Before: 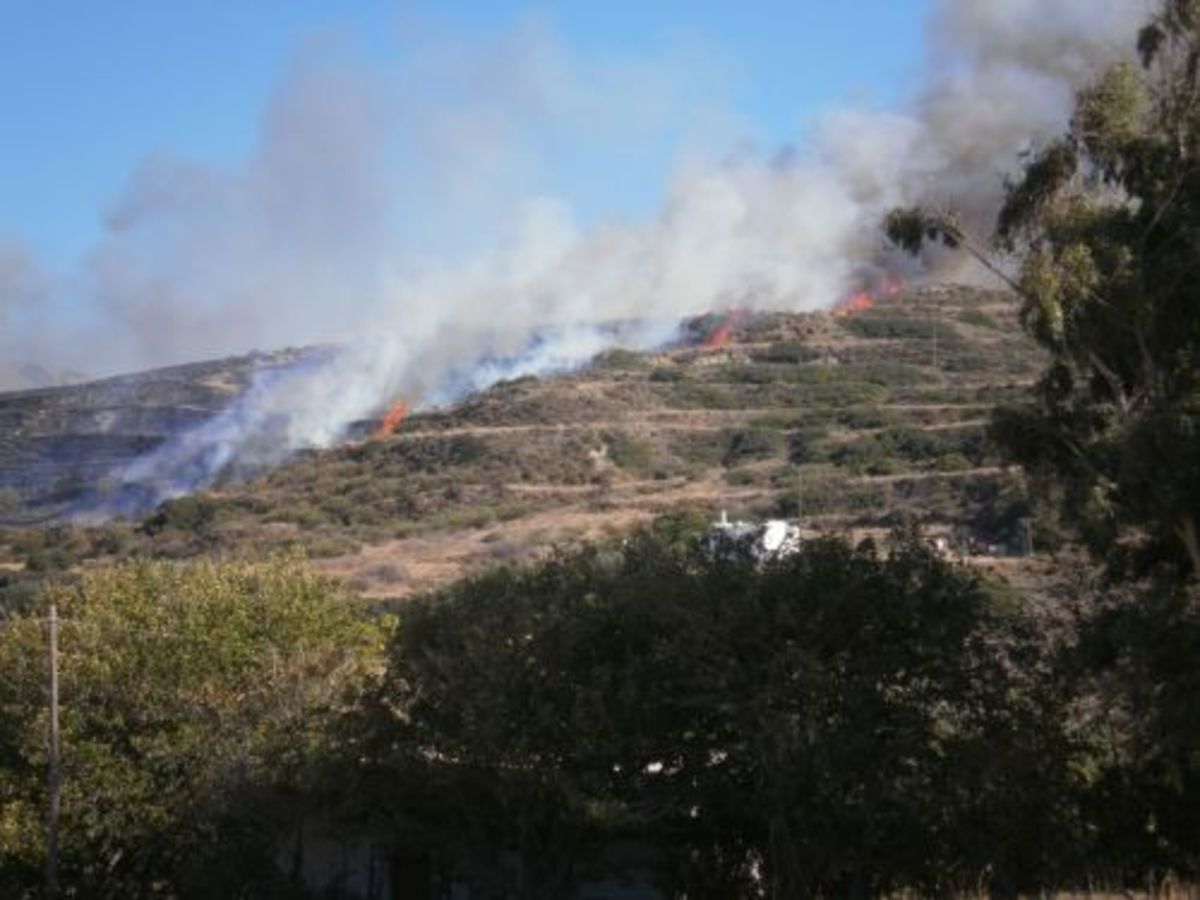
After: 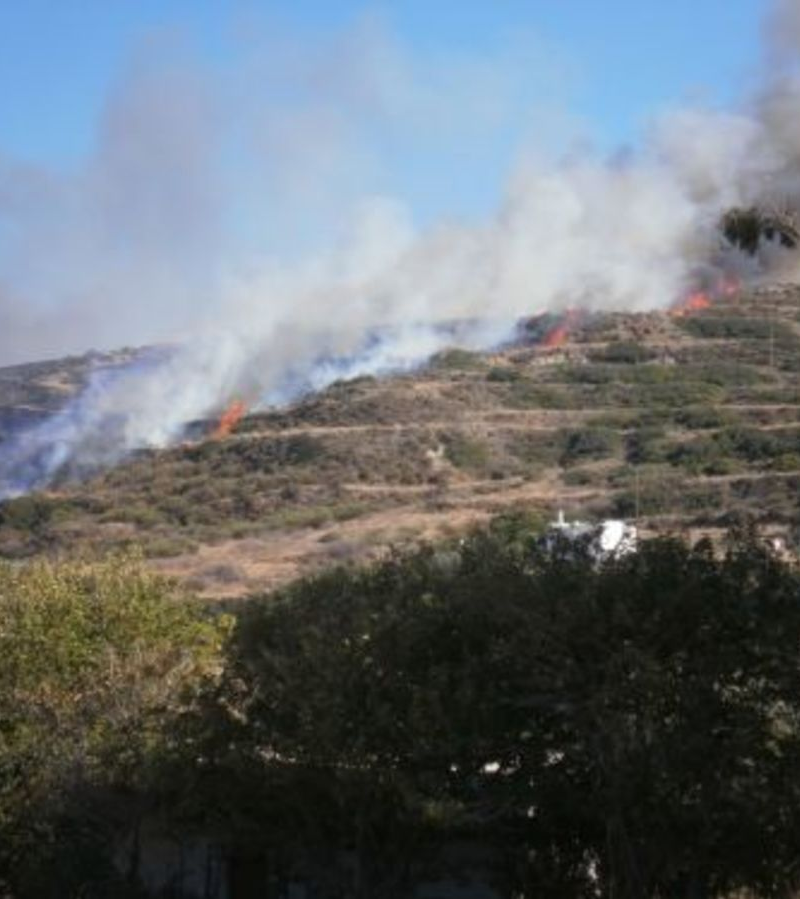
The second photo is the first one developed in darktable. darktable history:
crop and rotate: left 13.594%, right 19.728%
